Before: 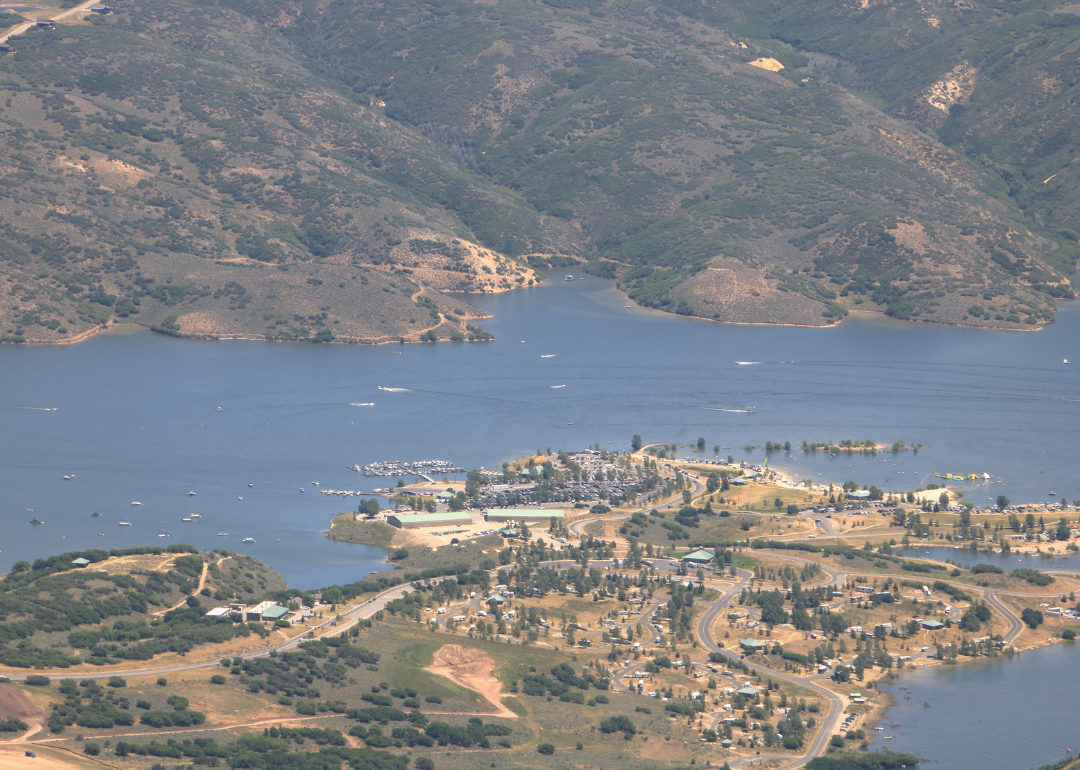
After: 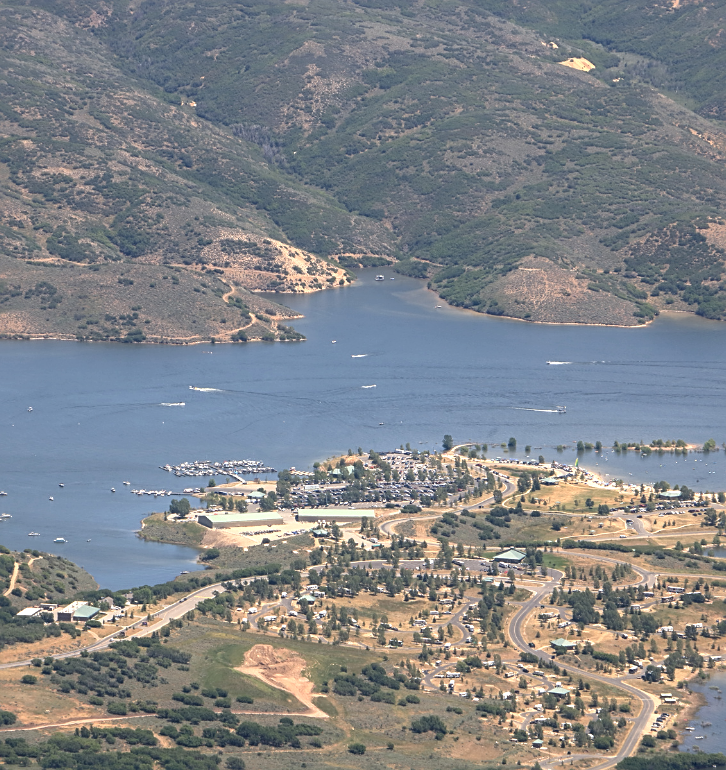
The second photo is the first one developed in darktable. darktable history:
crop and rotate: left 17.542%, right 15.226%
local contrast: highlights 24%, shadows 74%, midtone range 0.745
sharpen: on, module defaults
